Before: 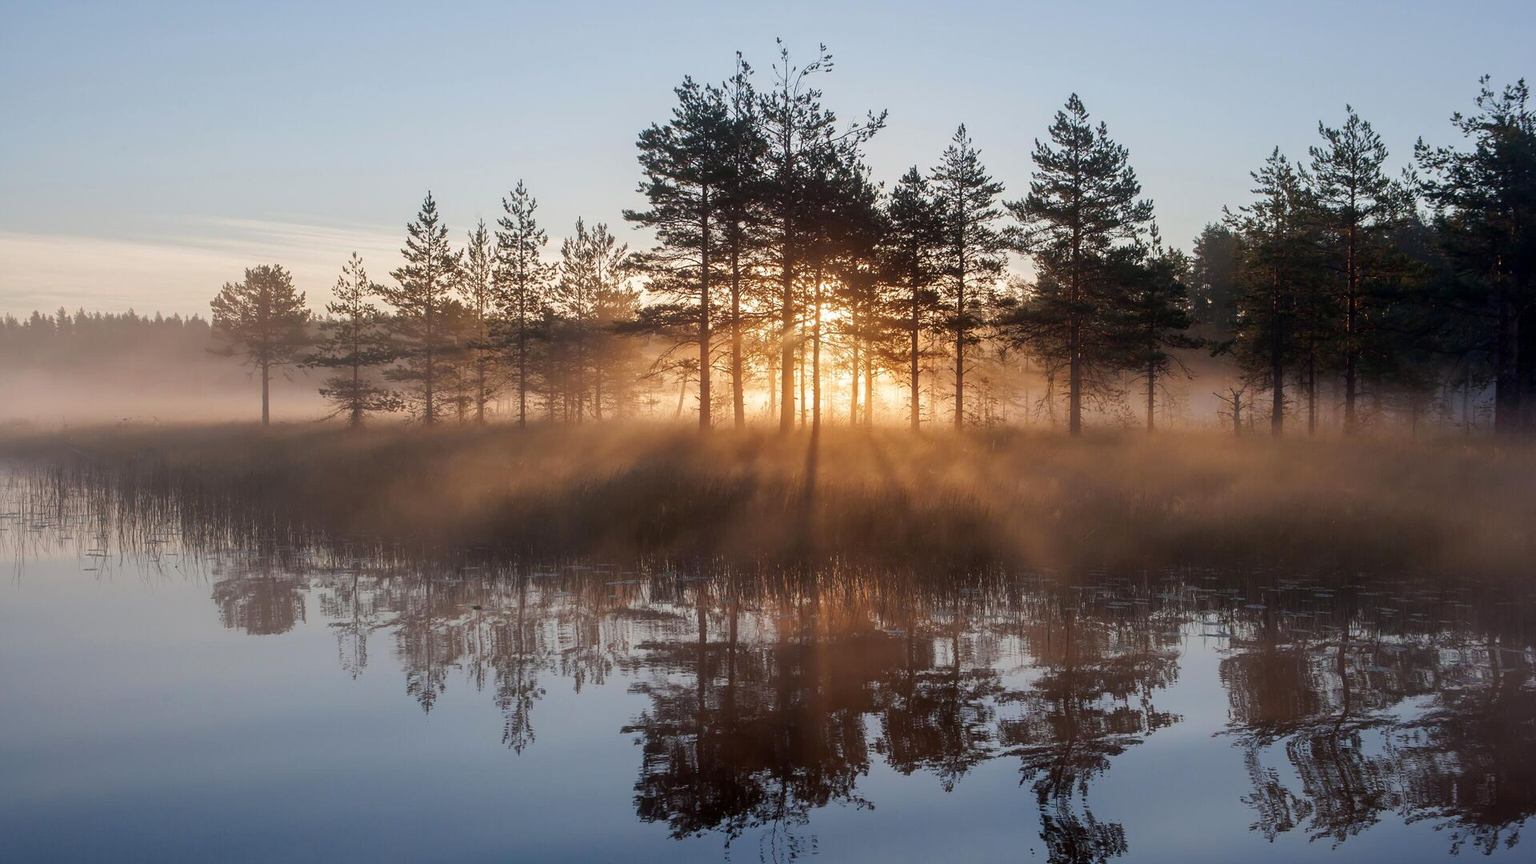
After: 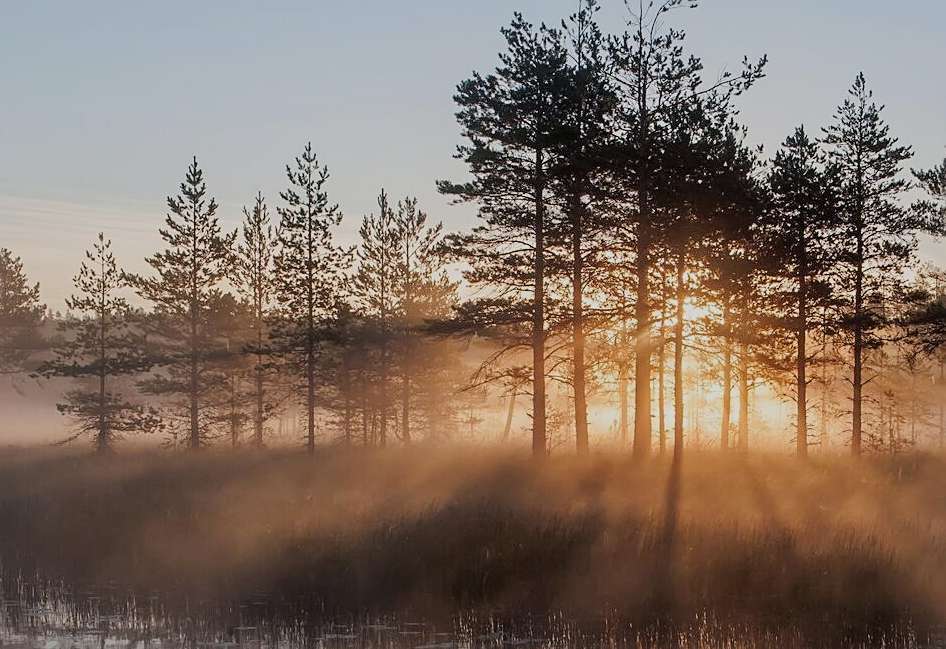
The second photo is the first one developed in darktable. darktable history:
sharpen: on, module defaults
crop: left 17.835%, top 7.675%, right 32.881%, bottom 32.213%
filmic rgb: black relative exposure -7.65 EV, white relative exposure 4.56 EV, hardness 3.61
